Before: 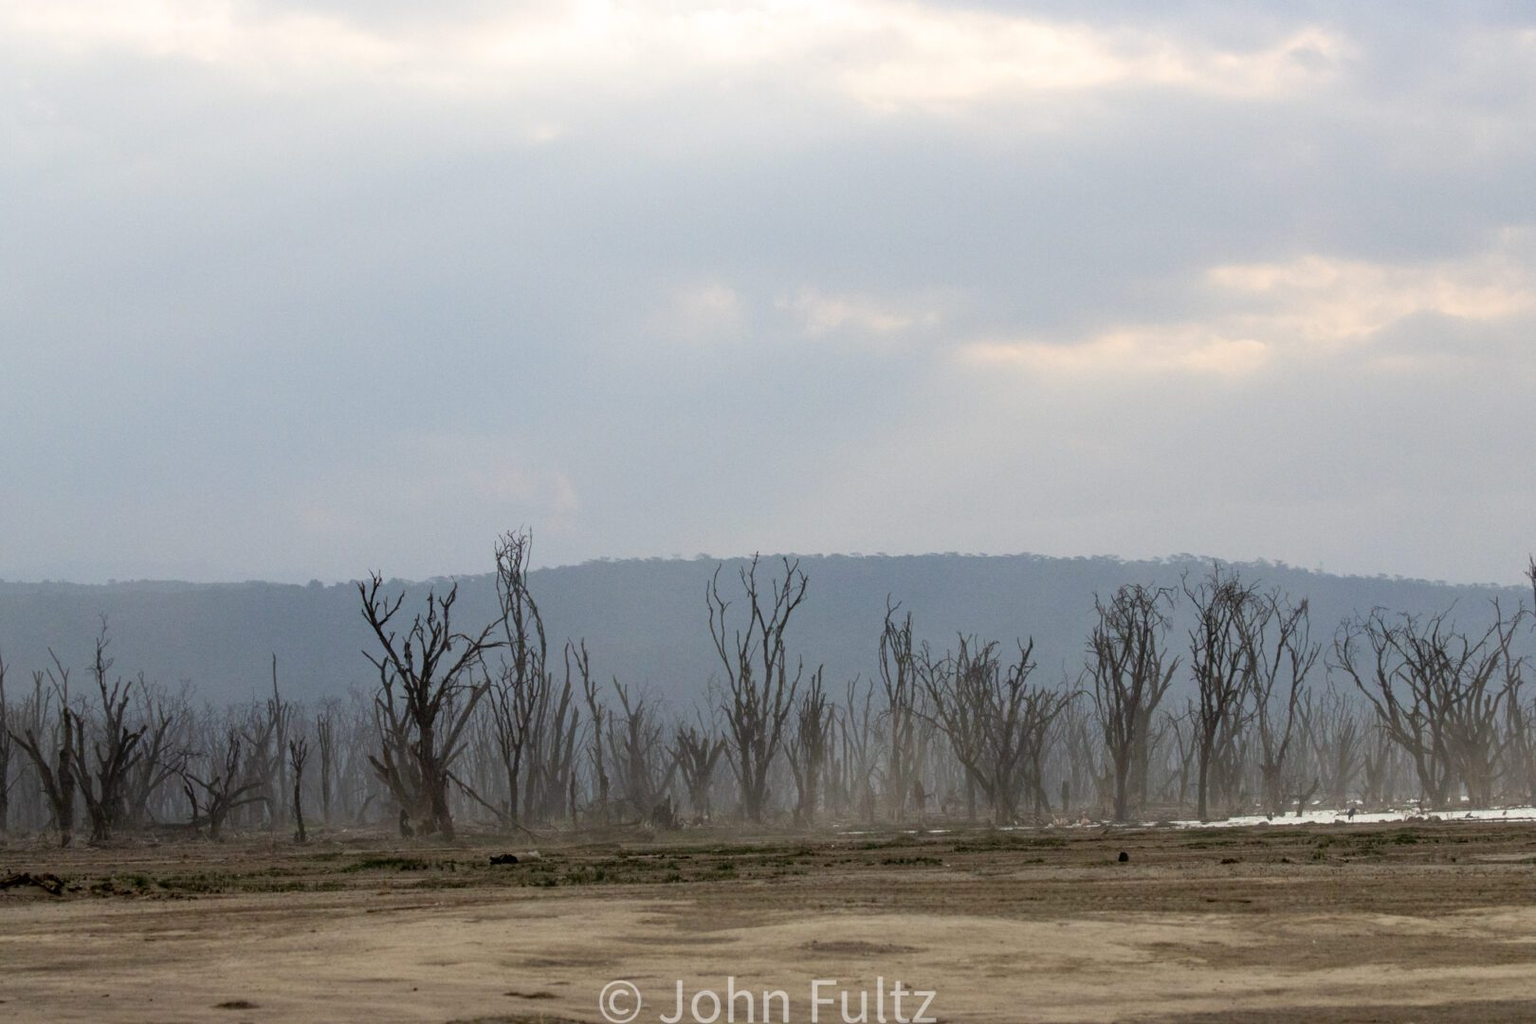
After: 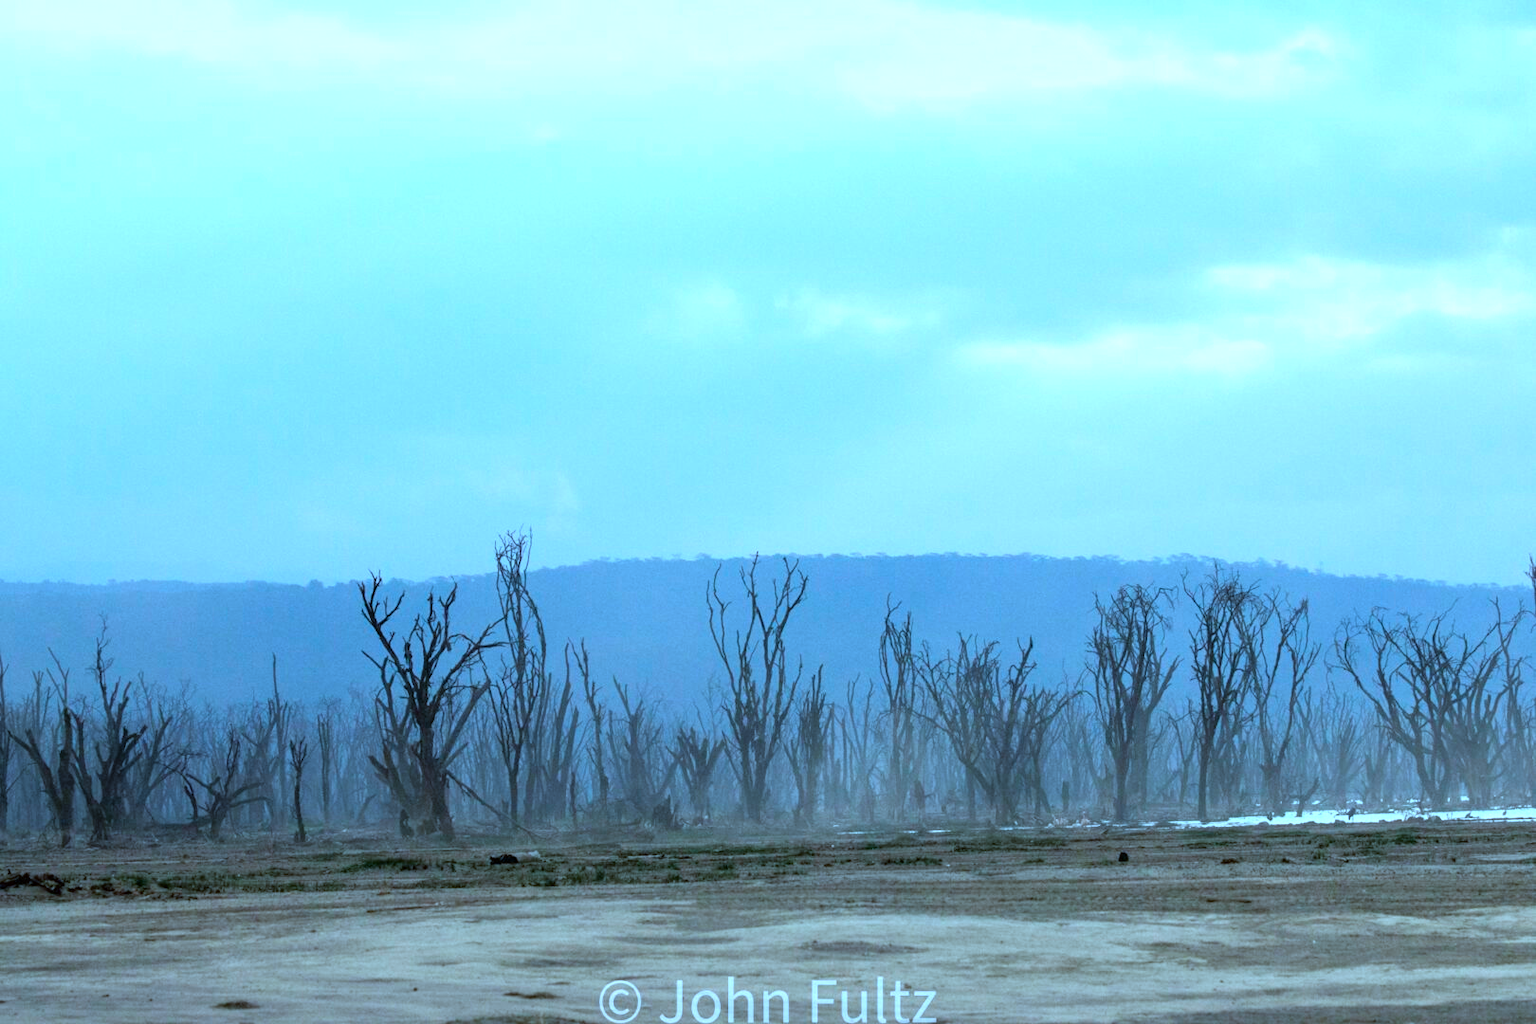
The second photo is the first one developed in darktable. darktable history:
color calibration: illuminant custom, x 0.431, y 0.394, temperature 3072.89 K
exposure: exposure 0.609 EV, compensate highlight preservation false
